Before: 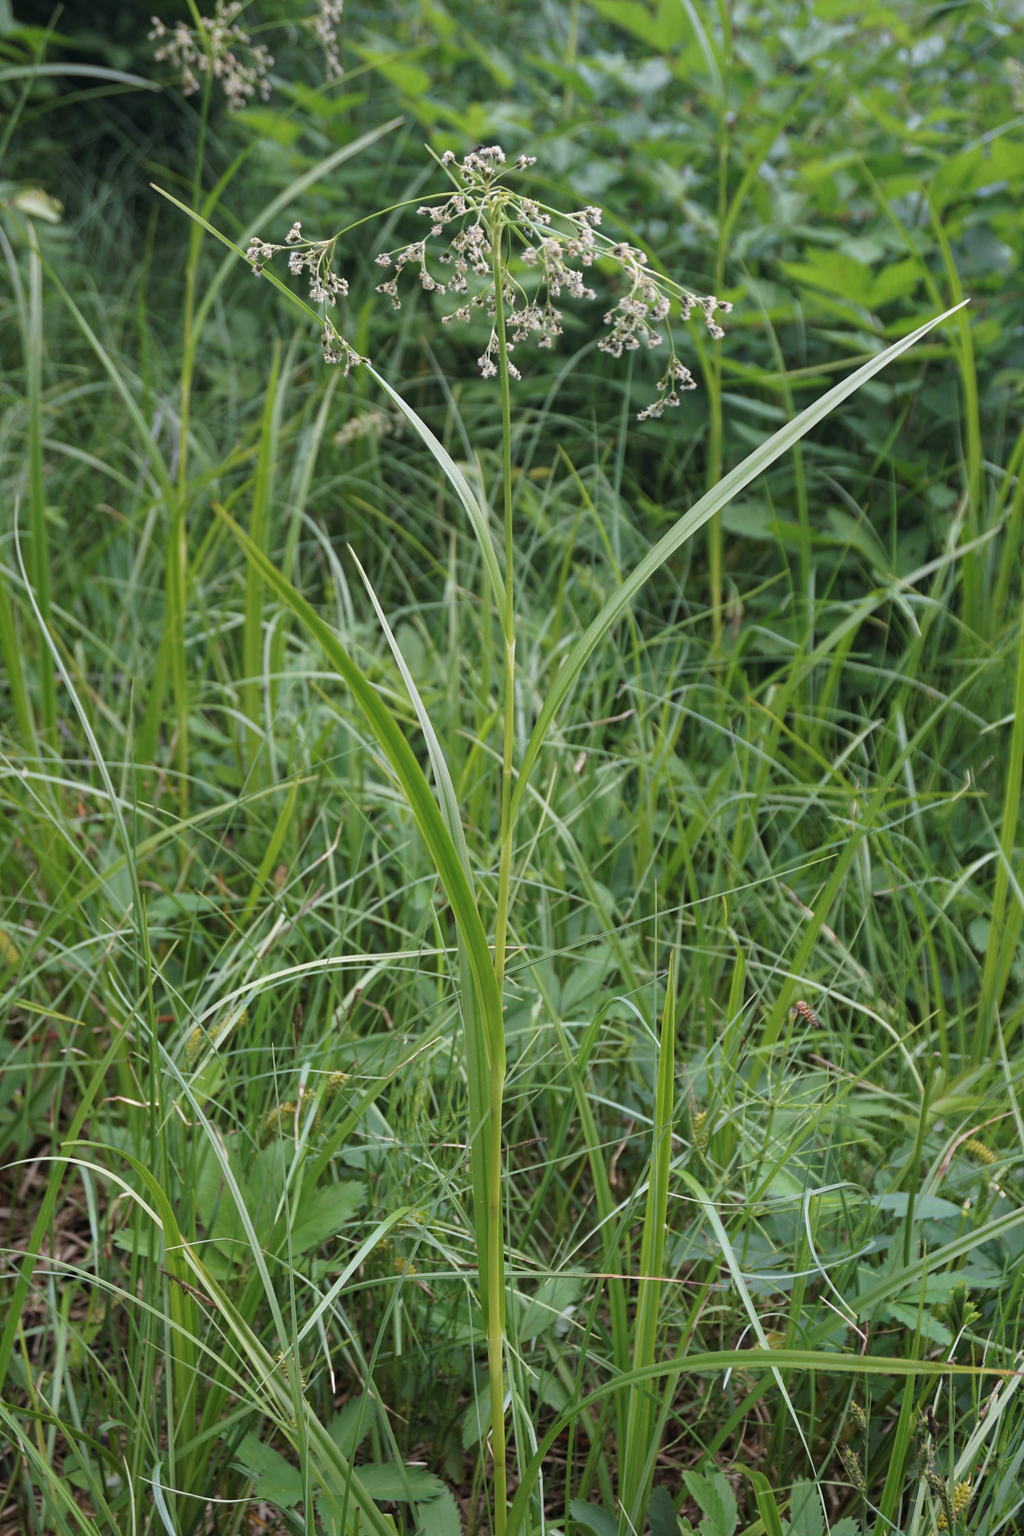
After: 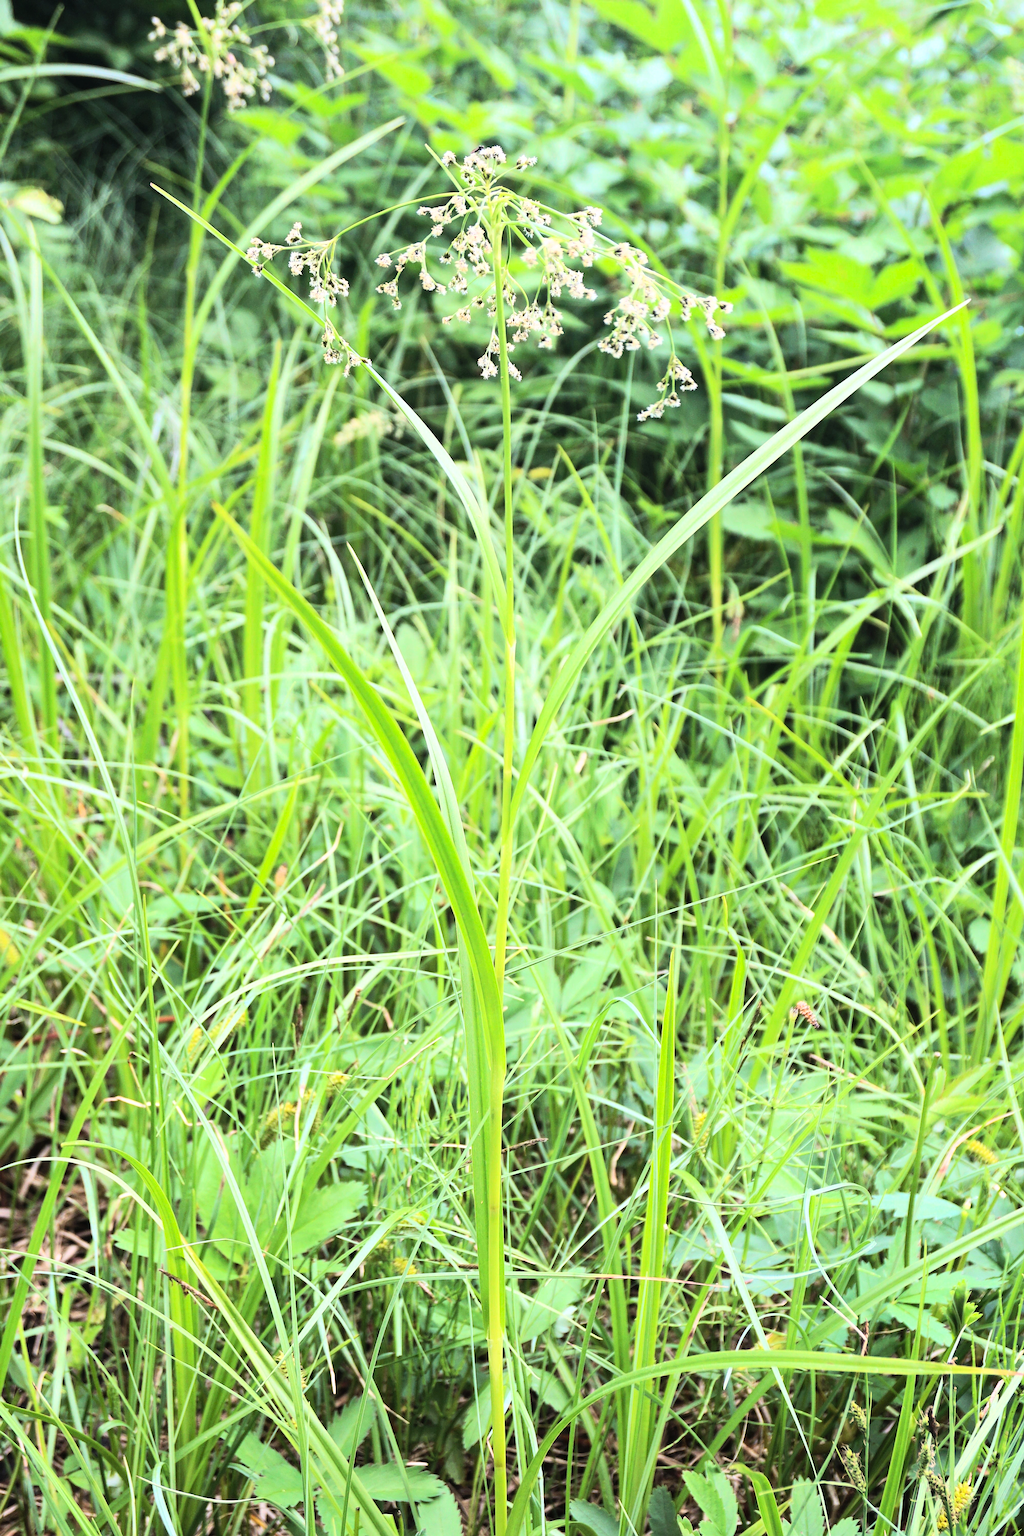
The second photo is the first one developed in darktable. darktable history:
contrast brightness saturation: contrast 0.203, brightness 0.168, saturation 0.227
sharpen: on, module defaults
base curve: curves: ch0 [(0, 0) (0.007, 0.004) (0.027, 0.03) (0.046, 0.07) (0.207, 0.54) (0.442, 0.872) (0.673, 0.972) (1, 1)]
